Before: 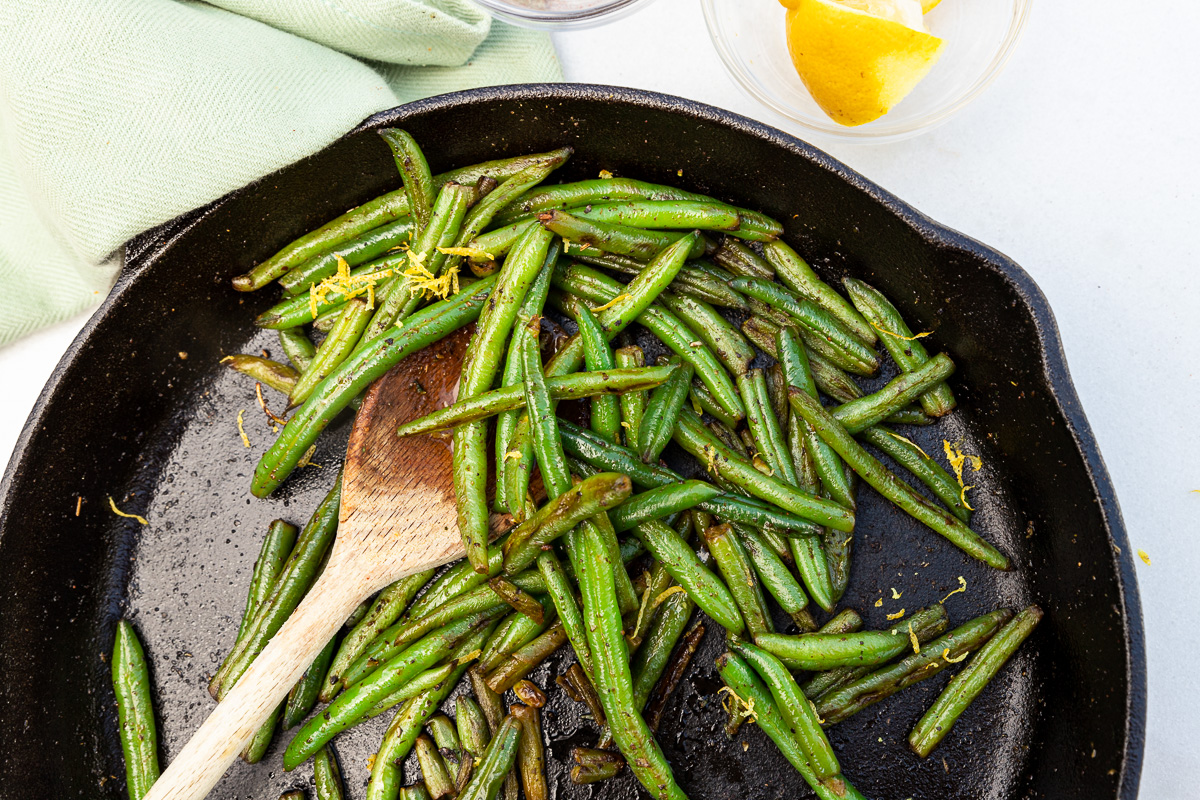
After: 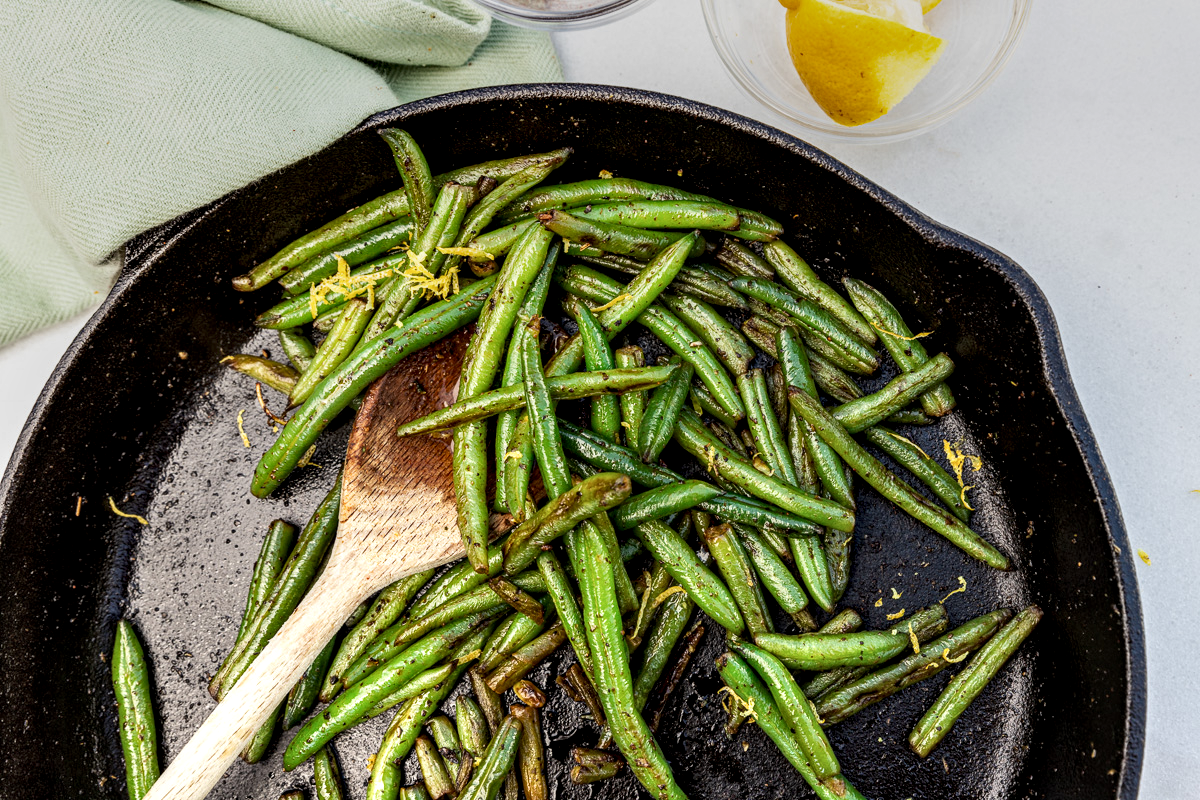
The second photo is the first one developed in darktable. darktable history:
local contrast: highlights 60%, shadows 60%, detail 160%
graduated density: rotation -0.352°, offset 57.64
